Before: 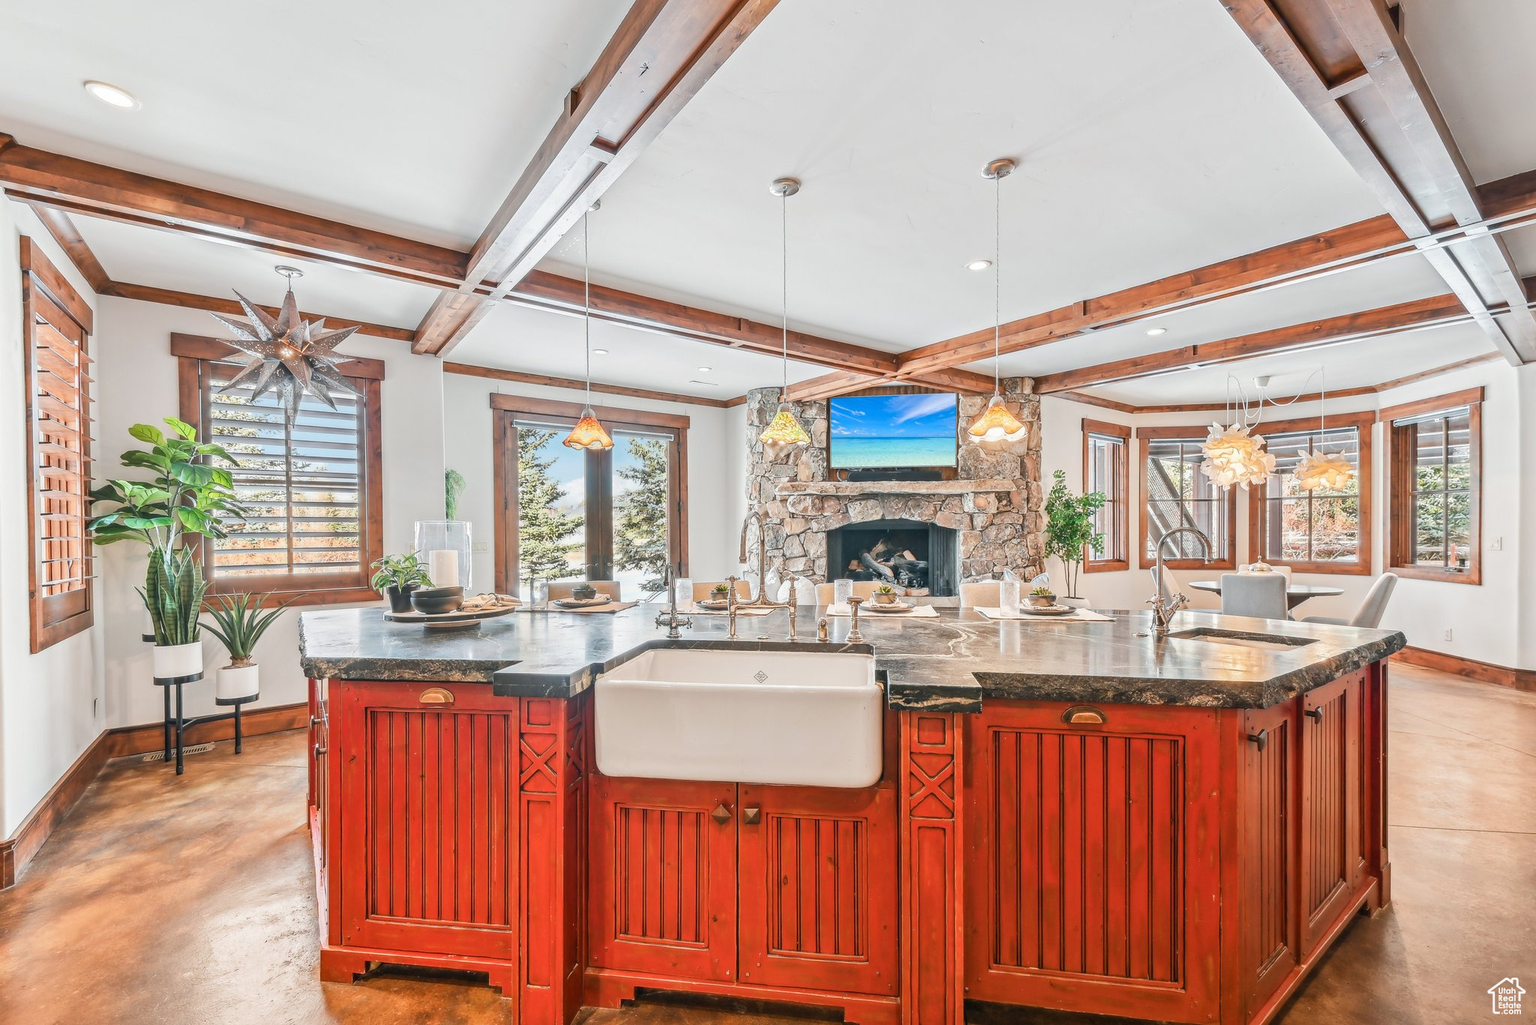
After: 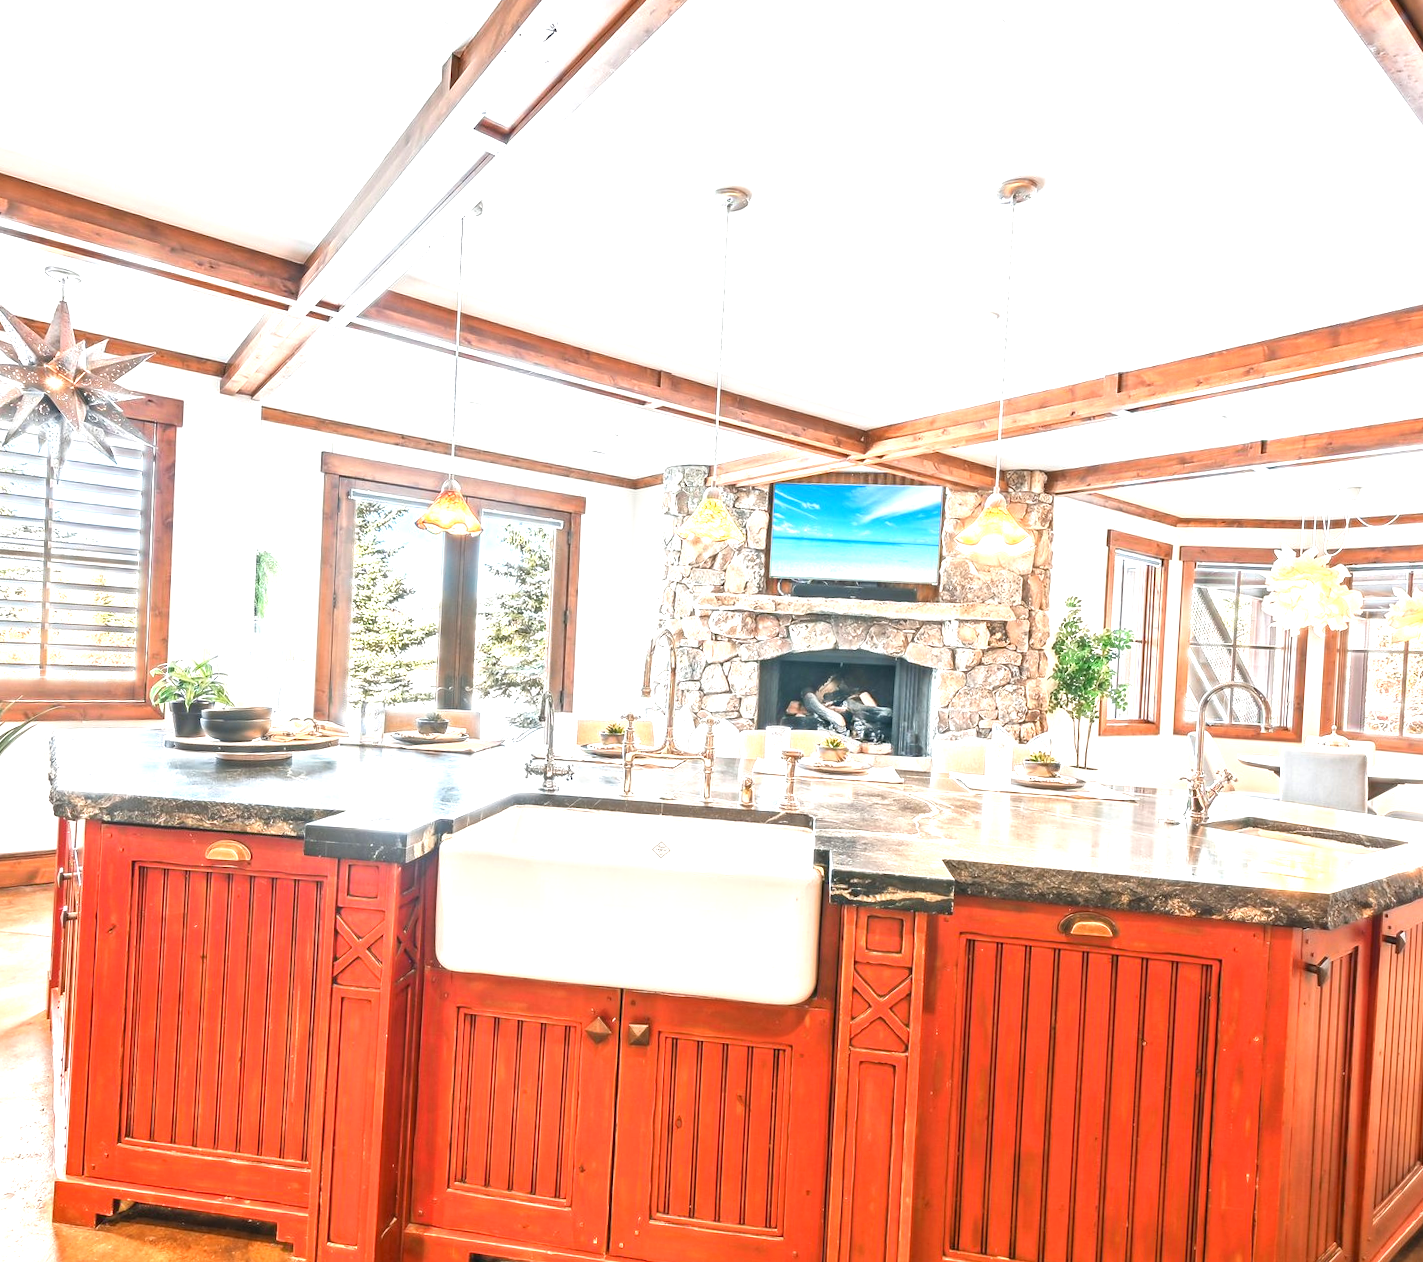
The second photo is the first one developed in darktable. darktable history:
crop and rotate: angle -3.2°, left 13.959%, top 0.03%, right 10.833%, bottom 0.046%
exposure: exposure 1.157 EV, compensate highlight preservation false
